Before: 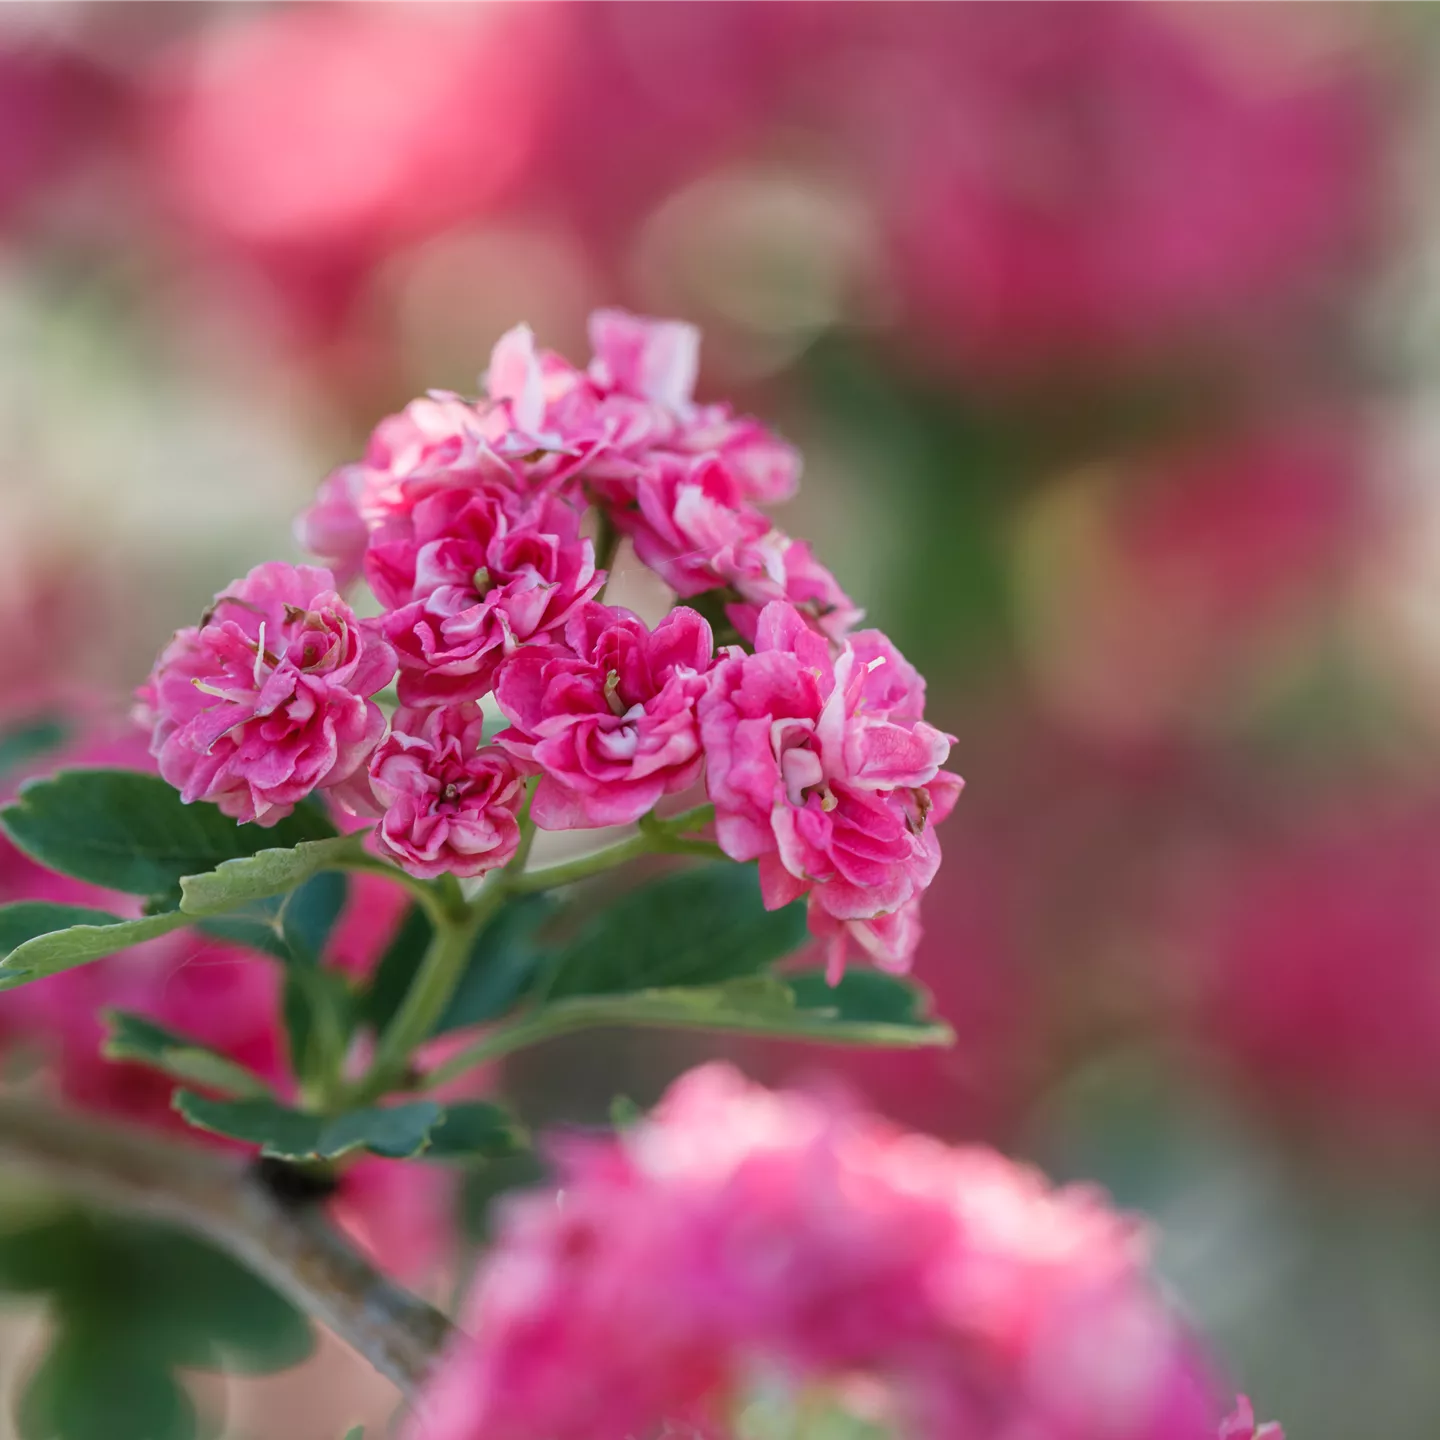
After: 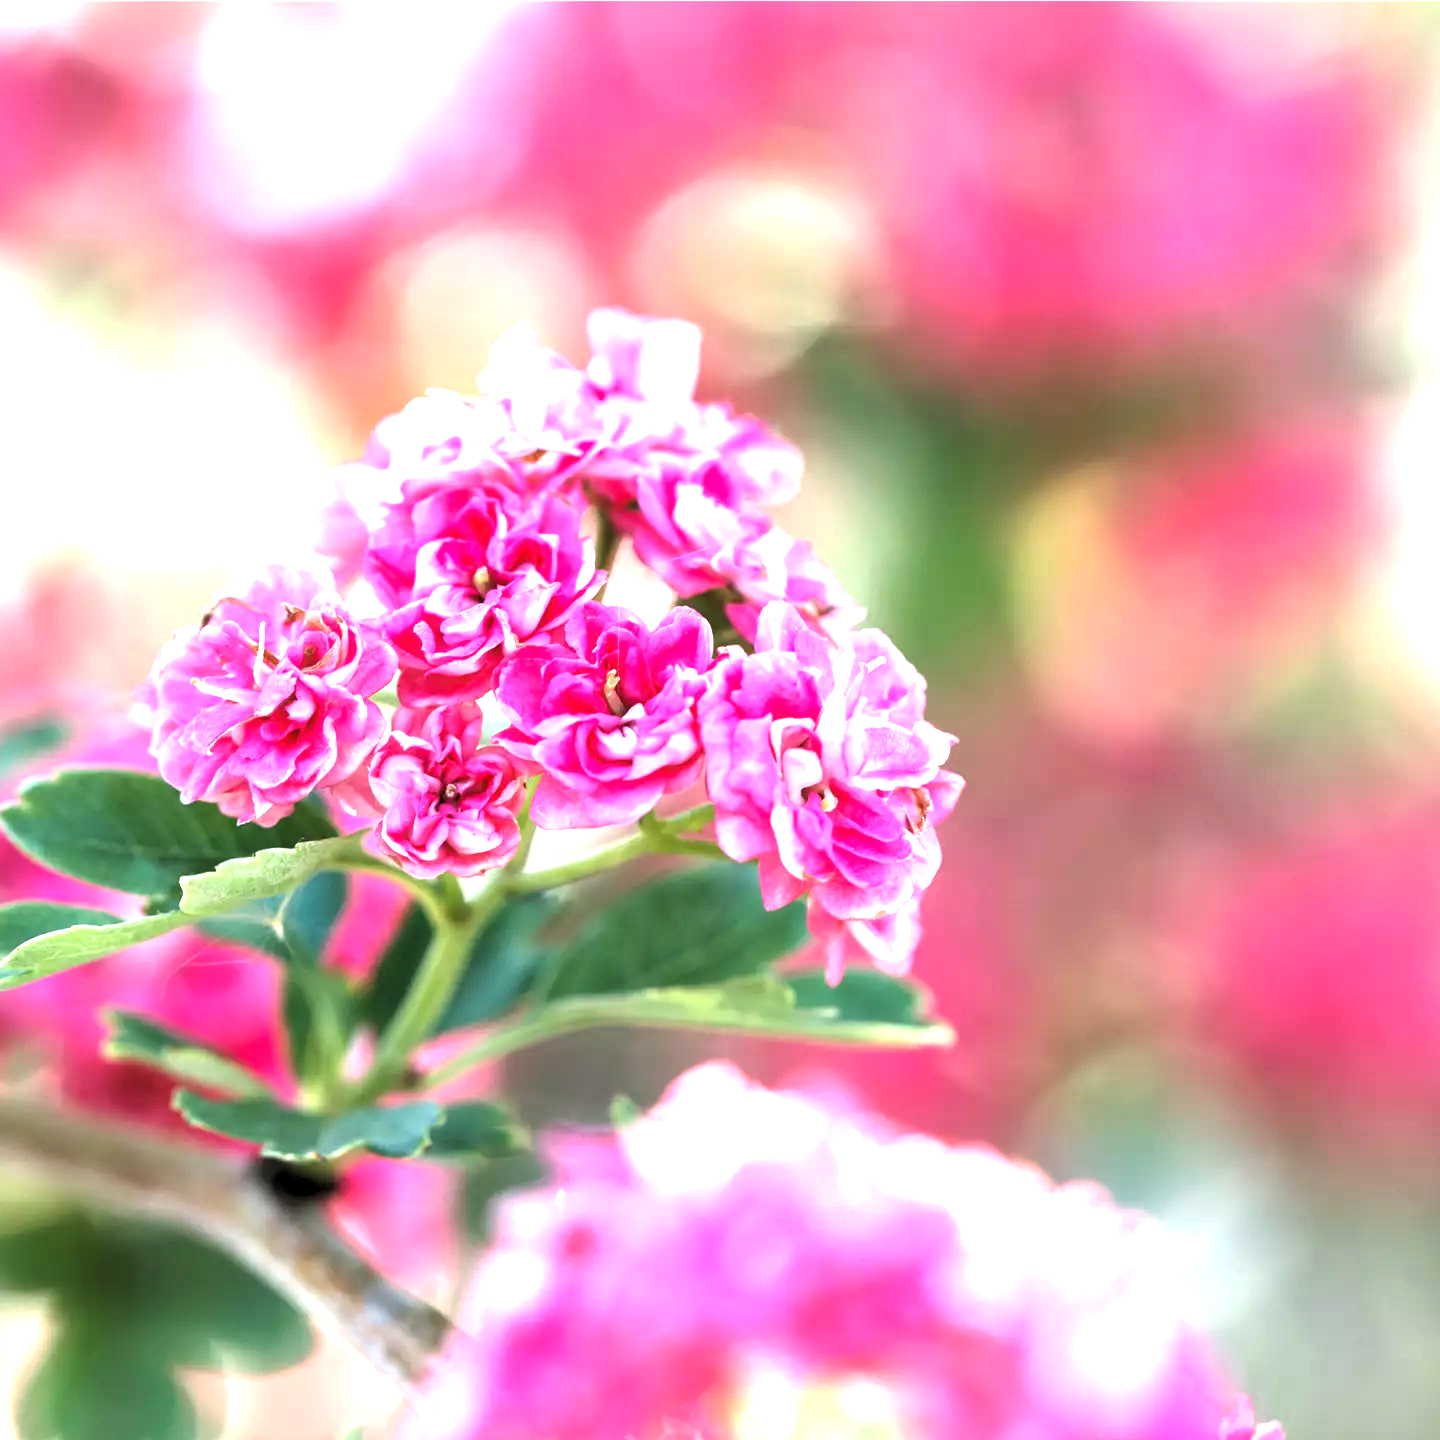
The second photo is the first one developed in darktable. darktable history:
levels: mode automatic, black 0.023%, white 99.97%, levels [0.062, 0.494, 0.925]
exposure: black level correction 0.001, exposure 2 EV, compensate highlight preservation false
